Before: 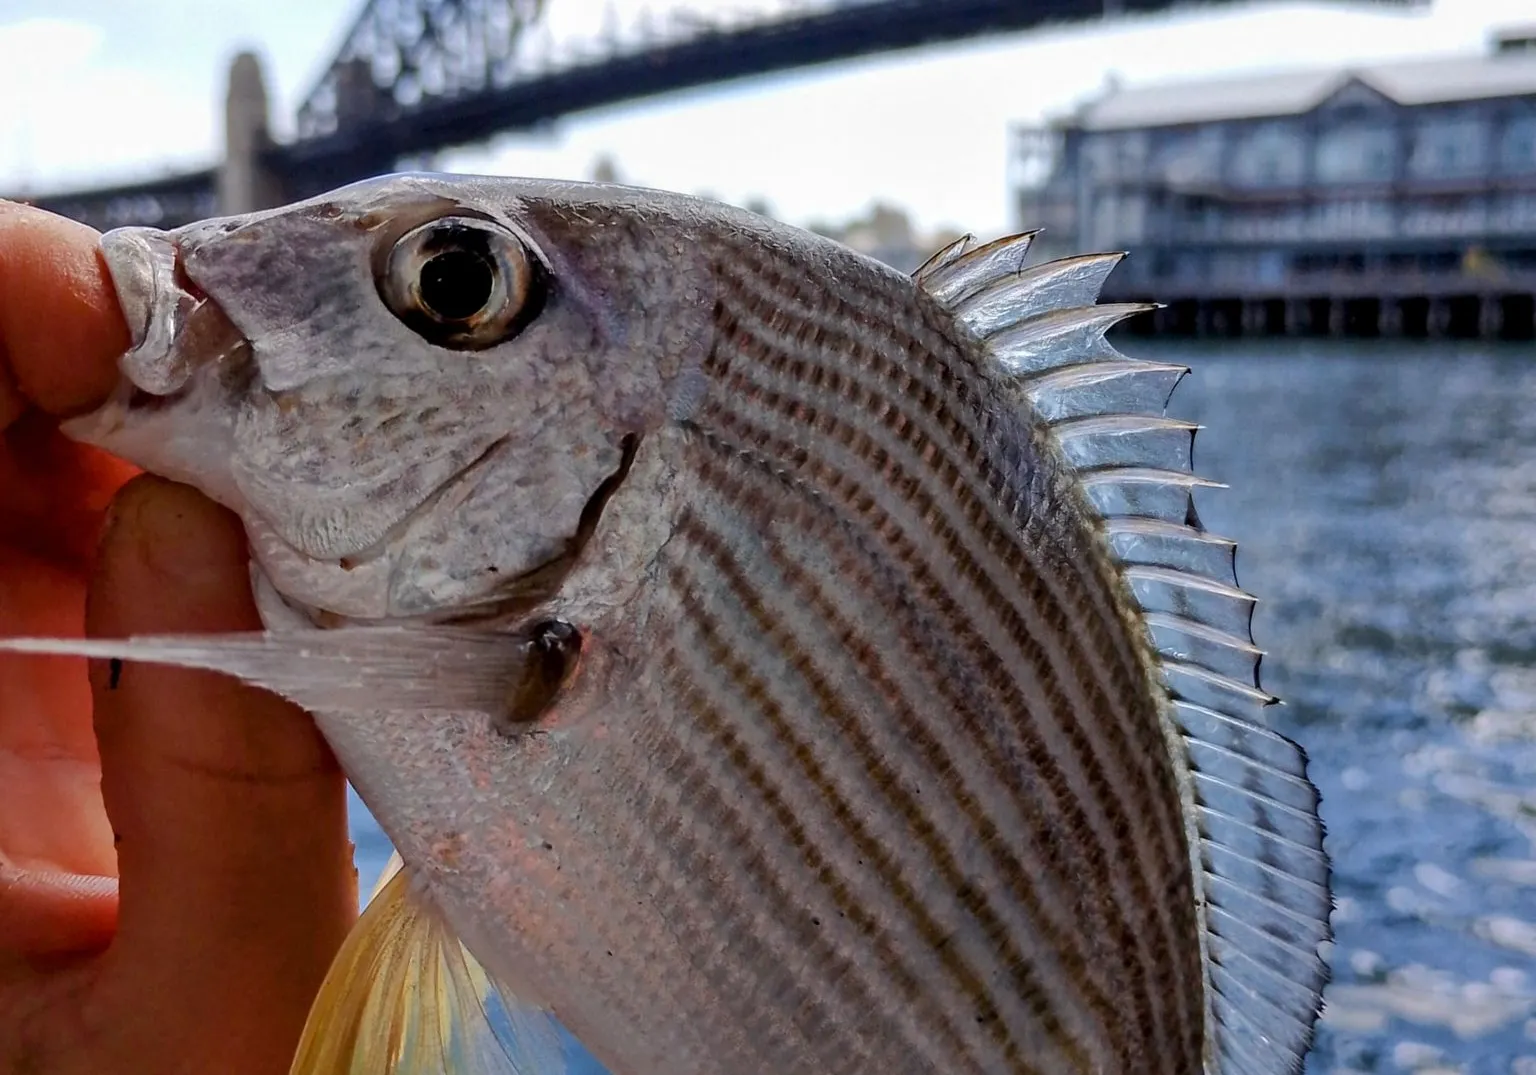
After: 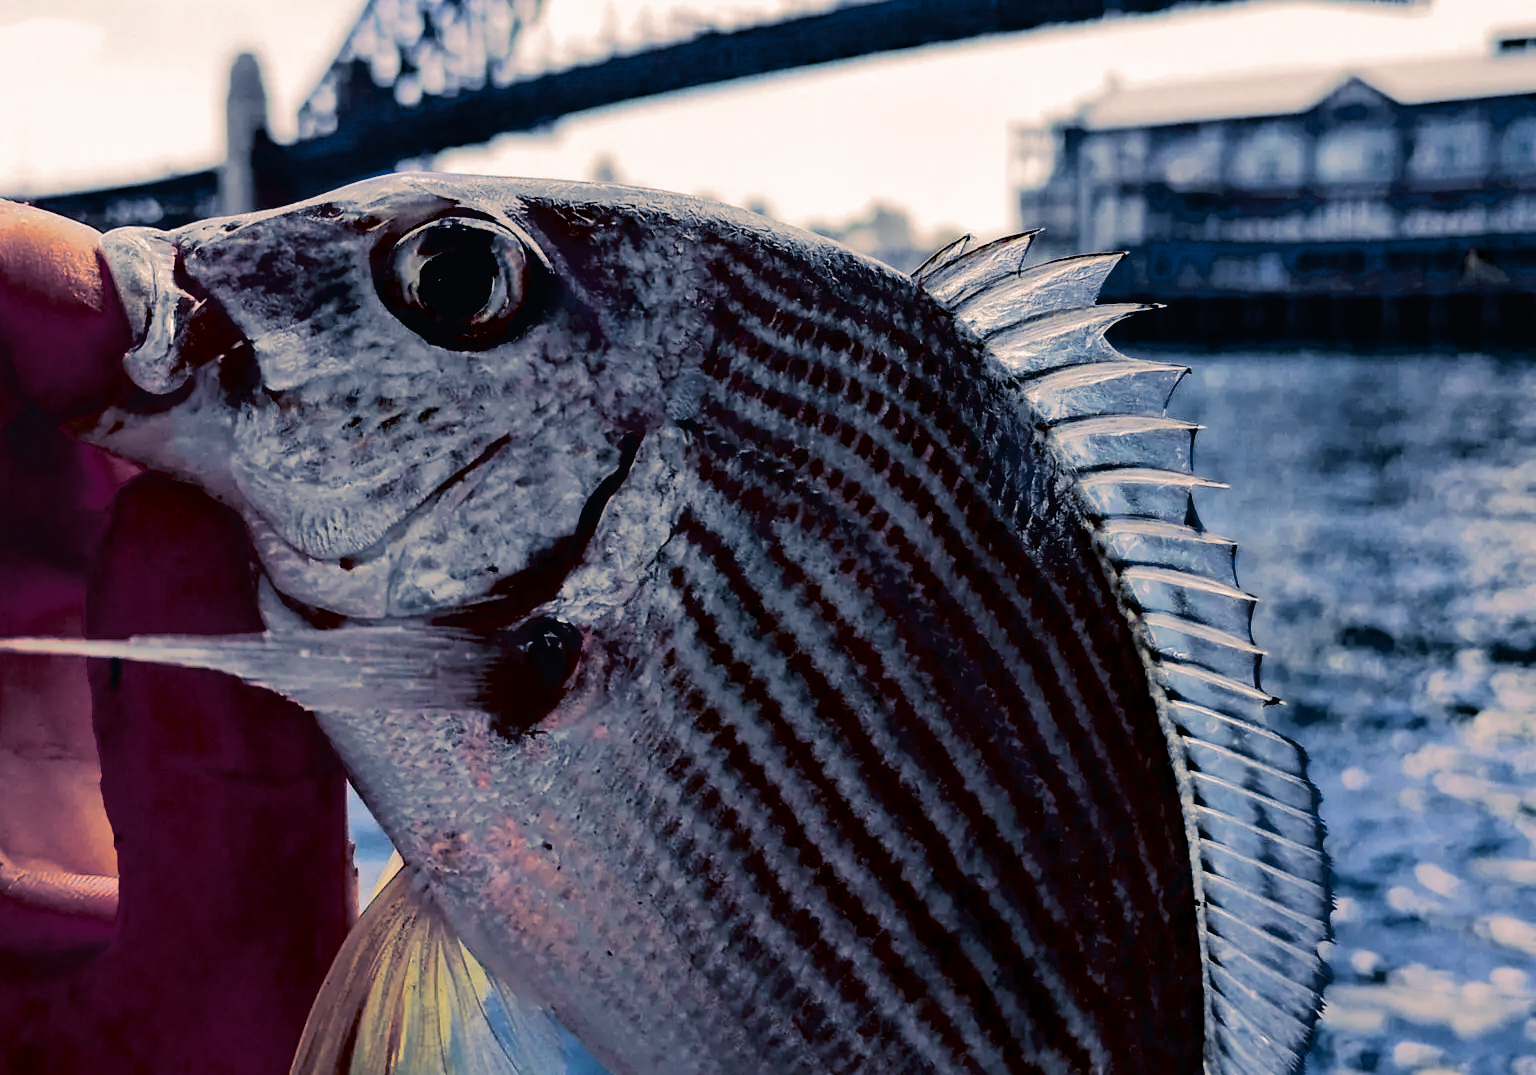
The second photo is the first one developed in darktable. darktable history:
split-toning: shadows › hue 226.8°, shadows › saturation 0.56, highlights › hue 28.8°, balance -40, compress 0%
exposure: black level correction 0.056, exposure -0.039 EV, compensate highlight preservation false
tone curve: curves: ch0 [(0, 0.019) (0.066, 0.054) (0.184, 0.184) (0.369, 0.417) (0.501, 0.586) (0.617, 0.71) (0.743, 0.787) (0.997, 0.997)]; ch1 [(0, 0) (0.187, 0.156) (0.388, 0.372) (0.437, 0.428) (0.474, 0.472) (0.499, 0.5) (0.521, 0.514) (0.548, 0.567) (0.6, 0.629) (0.82, 0.831) (1, 1)]; ch2 [(0, 0) (0.234, 0.227) (0.352, 0.372) (0.459, 0.484) (0.5, 0.505) (0.518, 0.516) (0.529, 0.541) (0.56, 0.594) (0.607, 0.644) (0.74, 0.771) (0.858, 0.873) (0.999, 0.994)], color space Lab, independent channels, preserve colors none
